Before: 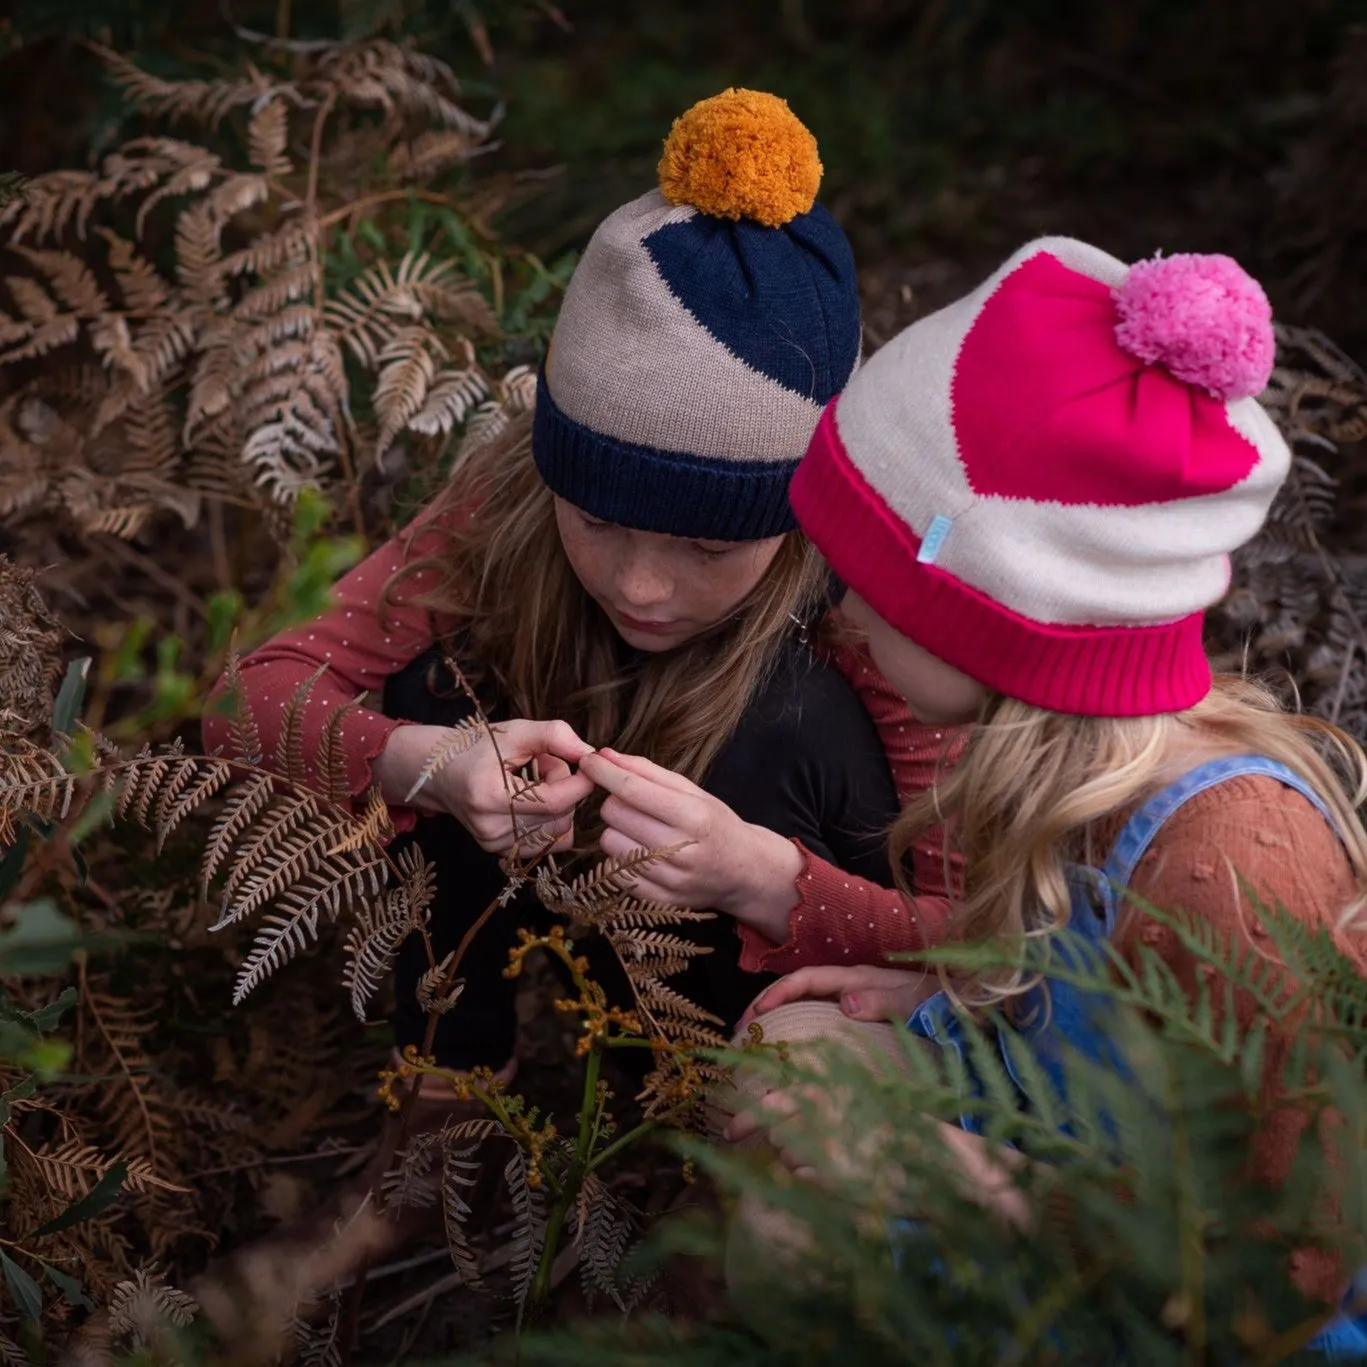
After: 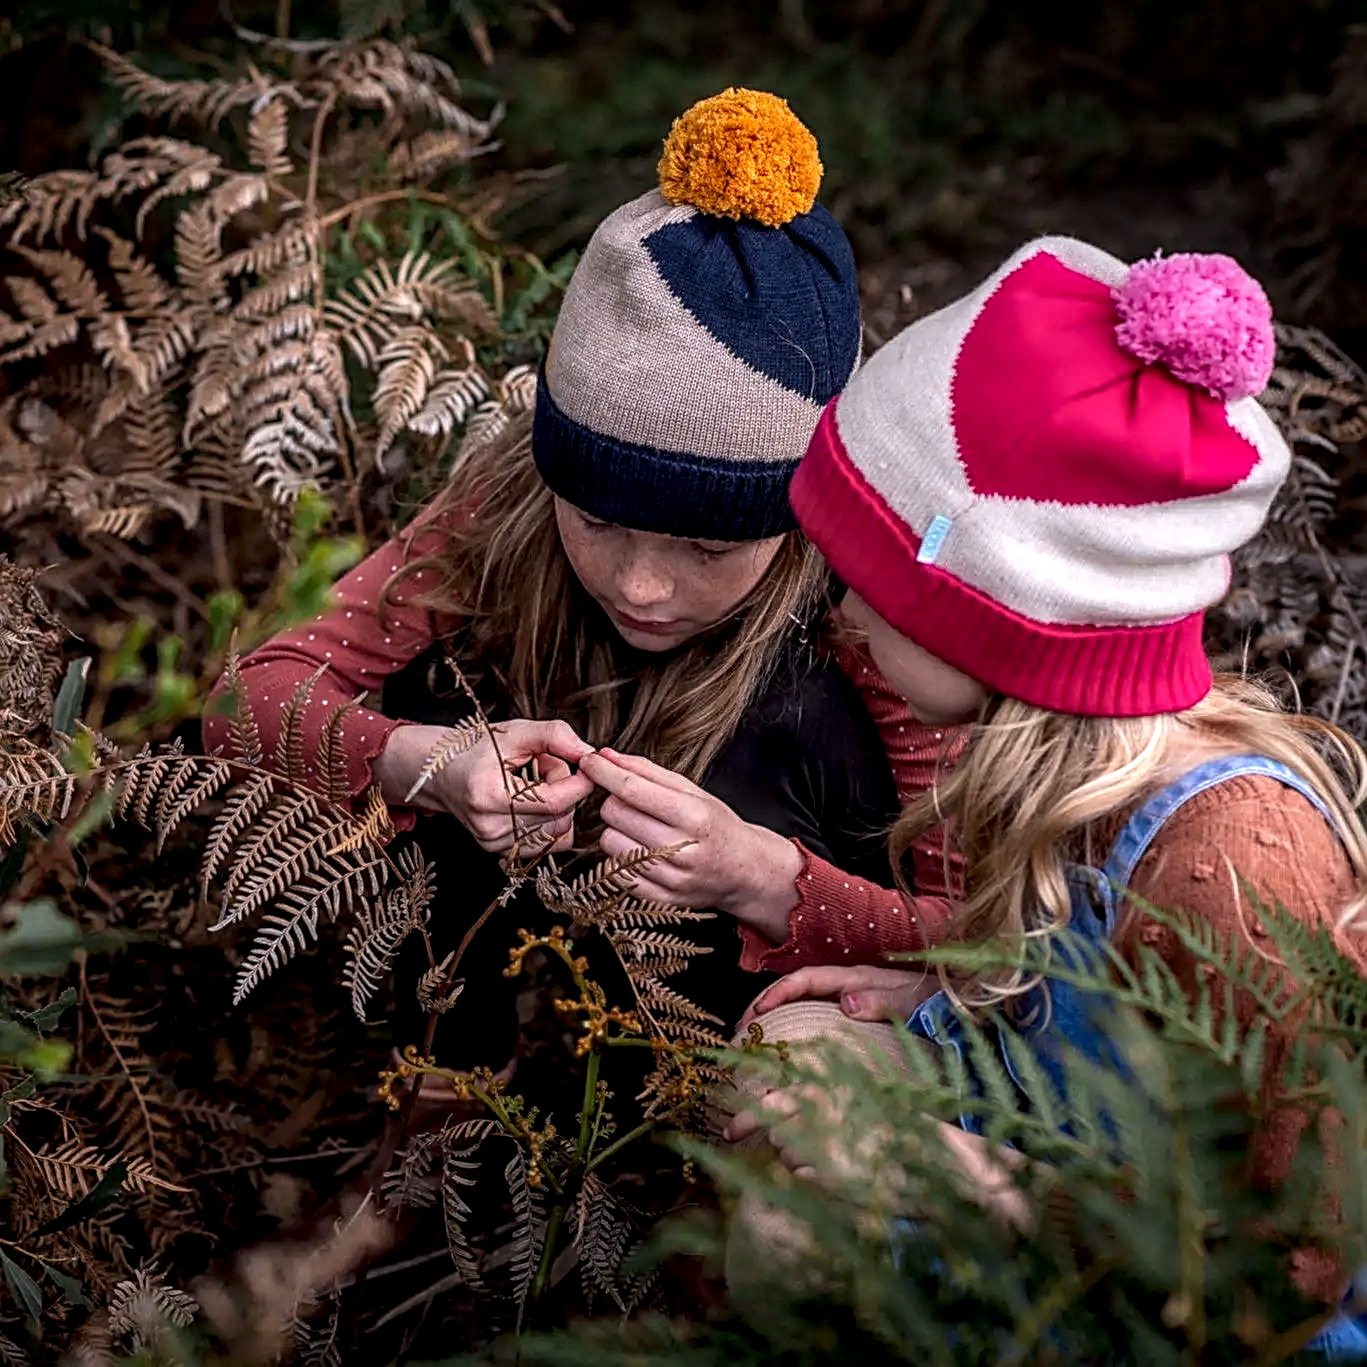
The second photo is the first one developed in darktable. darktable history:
local contrast: highlights 0%, shadows 0%, detail 182%
color balance: output saturation 110%
sharpen: radius 2.531, amount 0.628
